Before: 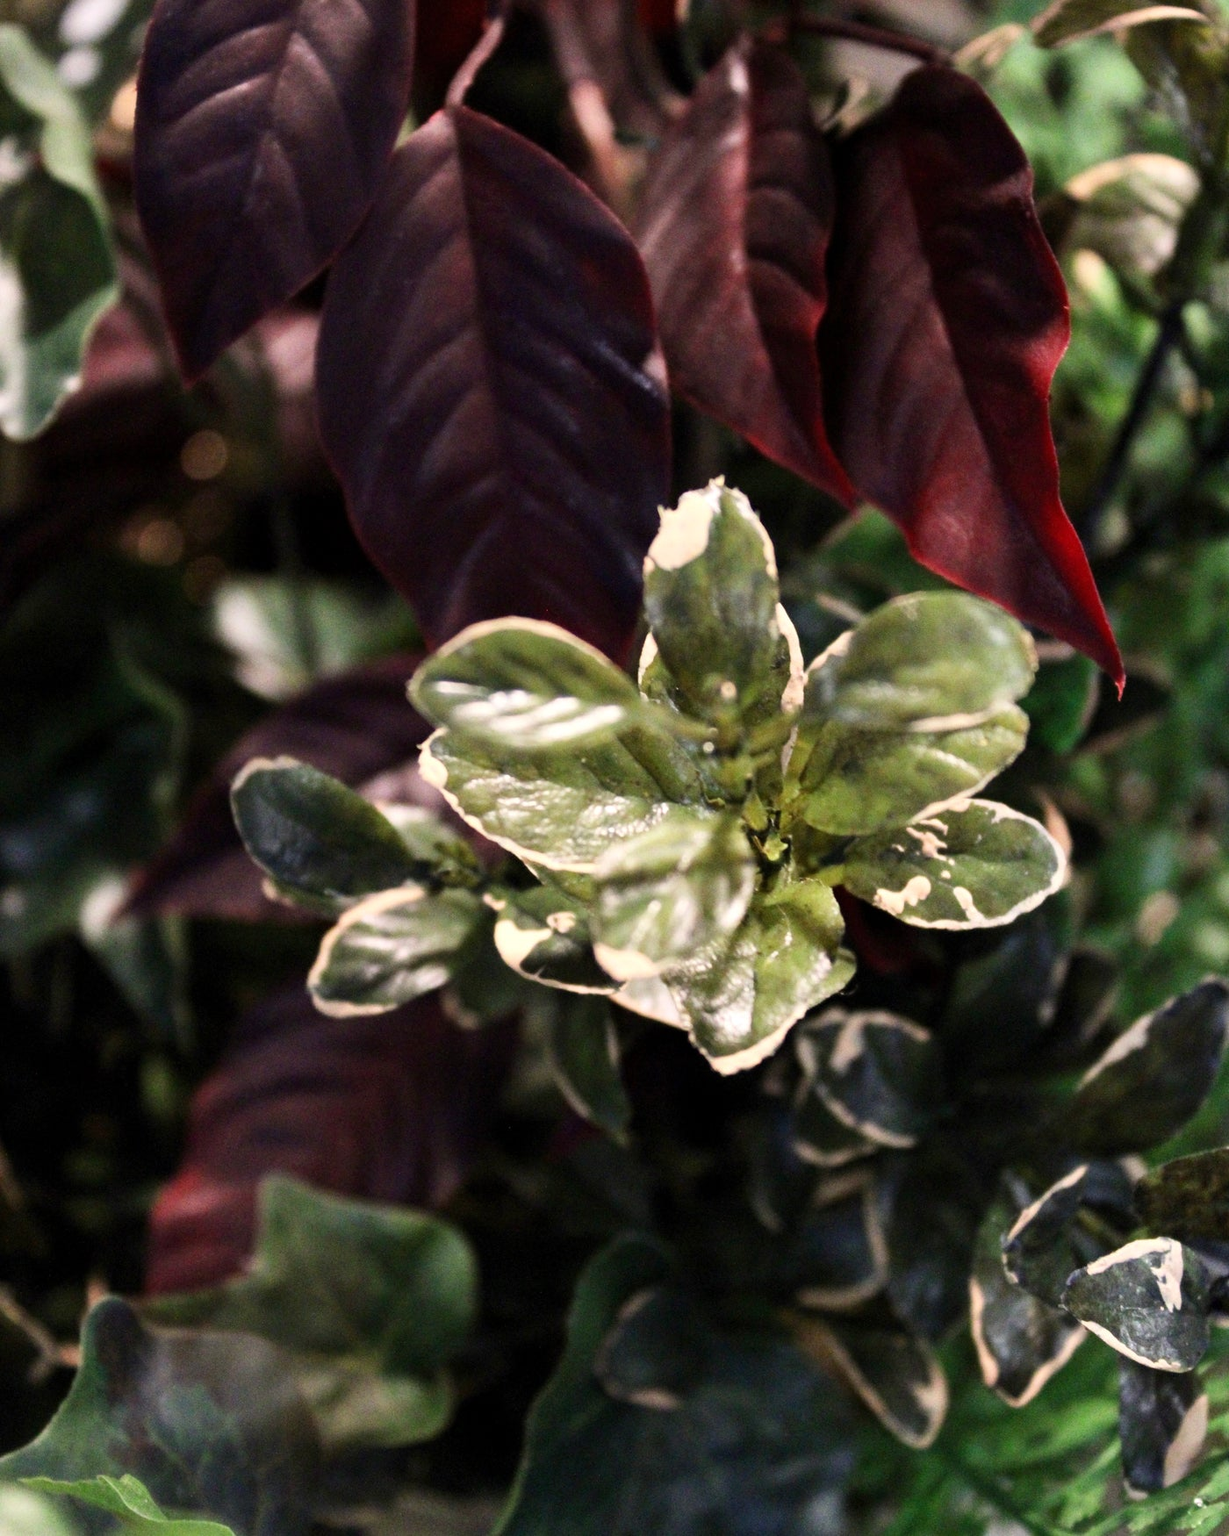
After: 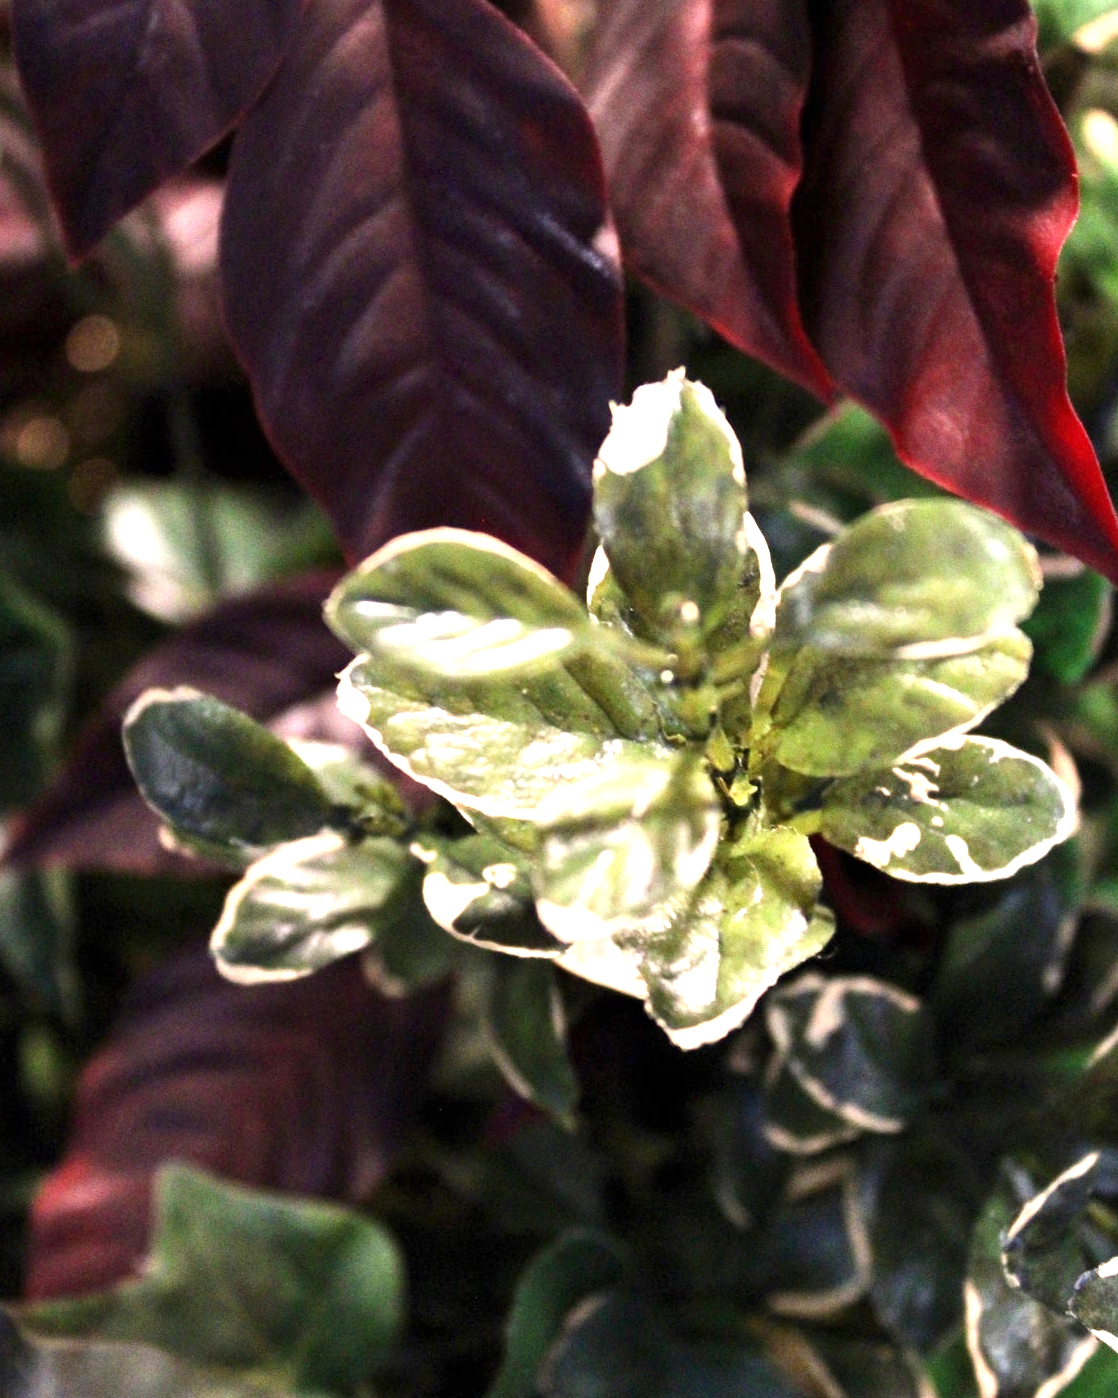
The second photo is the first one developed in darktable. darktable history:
exposure: exposure 0.95 EV, compensate highlight preservation false
crop and rotate: left 10.071%, top 10.071%, right 10.02%, bottom 10.02%
